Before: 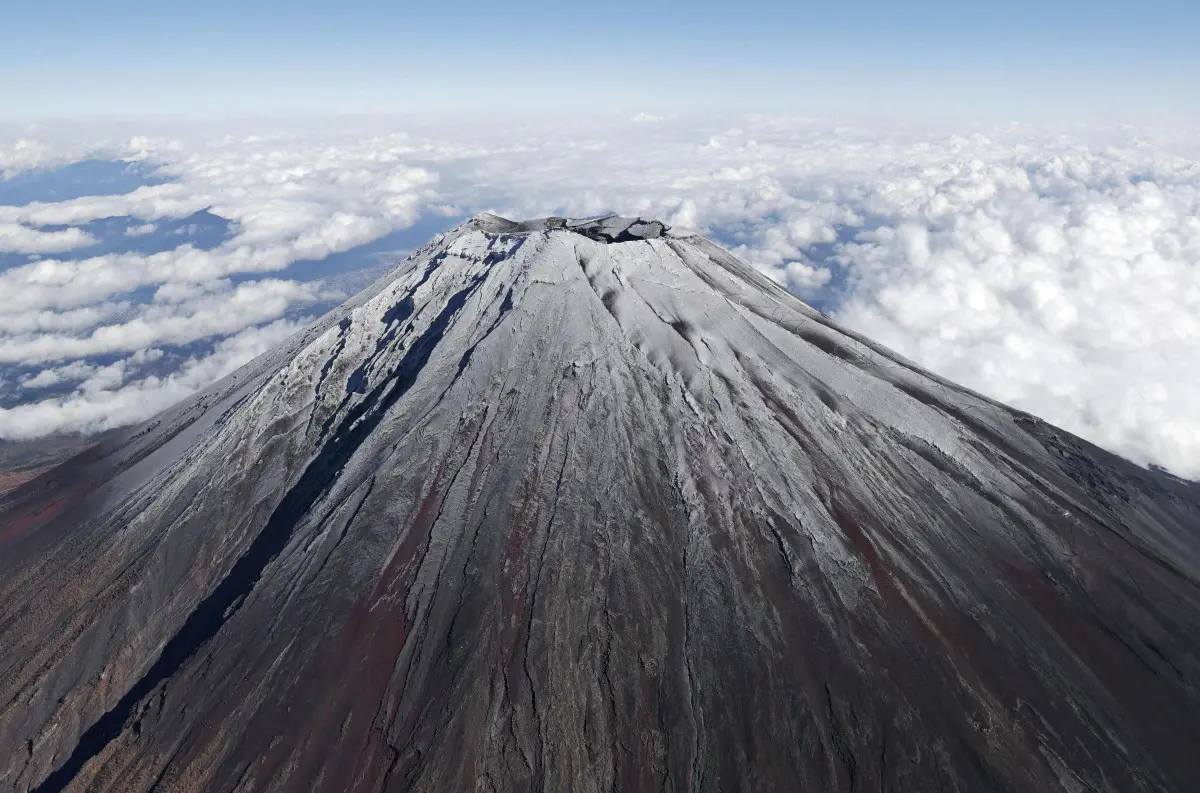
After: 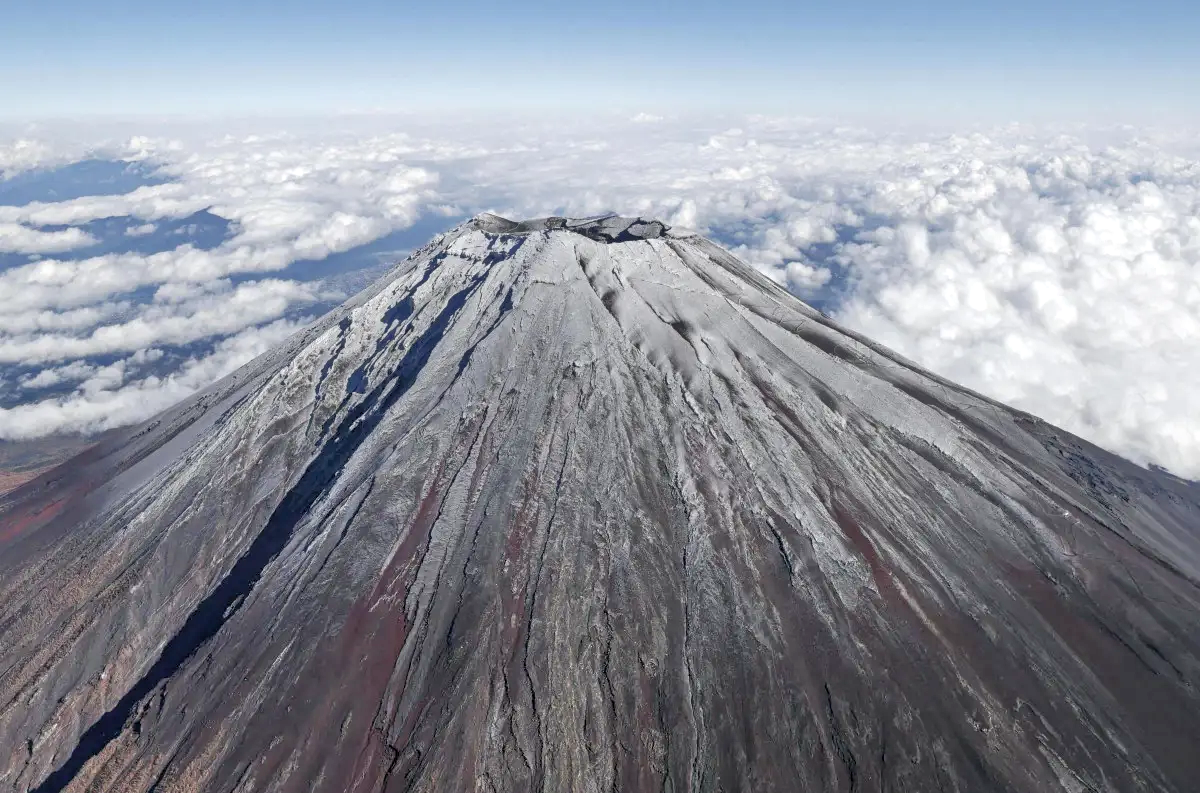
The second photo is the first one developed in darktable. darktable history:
tone equalizer: -7 EV 0.158 EV, -6 EV 0.567 EV, -5 EV 1.15 EV, -4 EV 1.32 EV, -3 EV 1.18 EV, -2 EV 0.6 EV, -1 EV 0.146 EV
local contrast: on, module defaults
